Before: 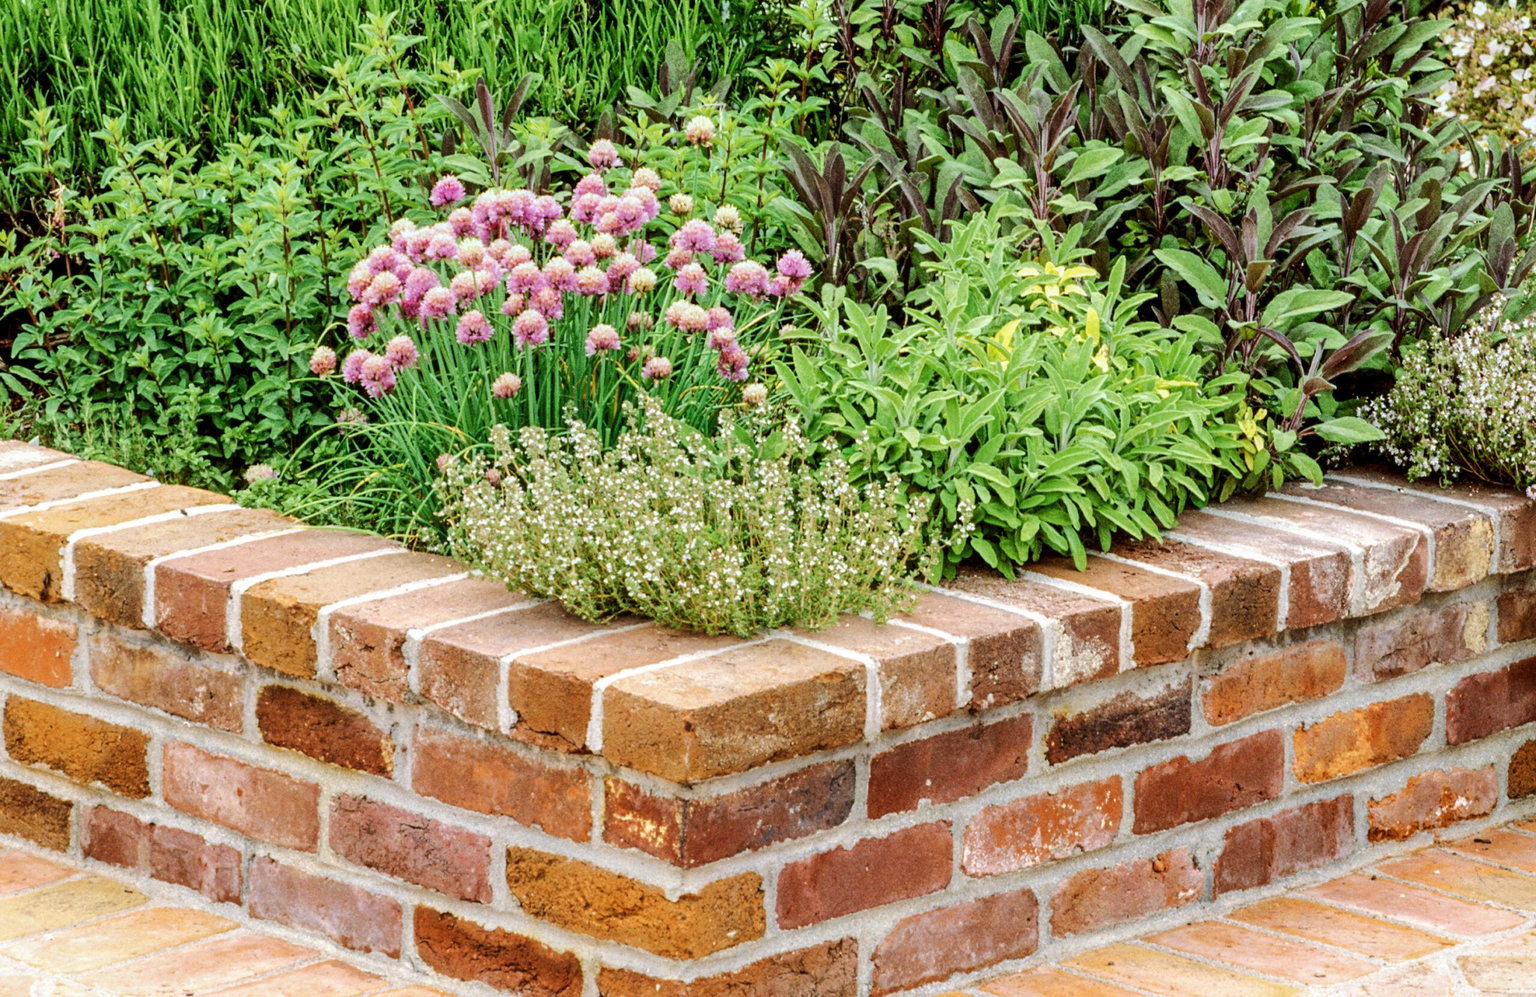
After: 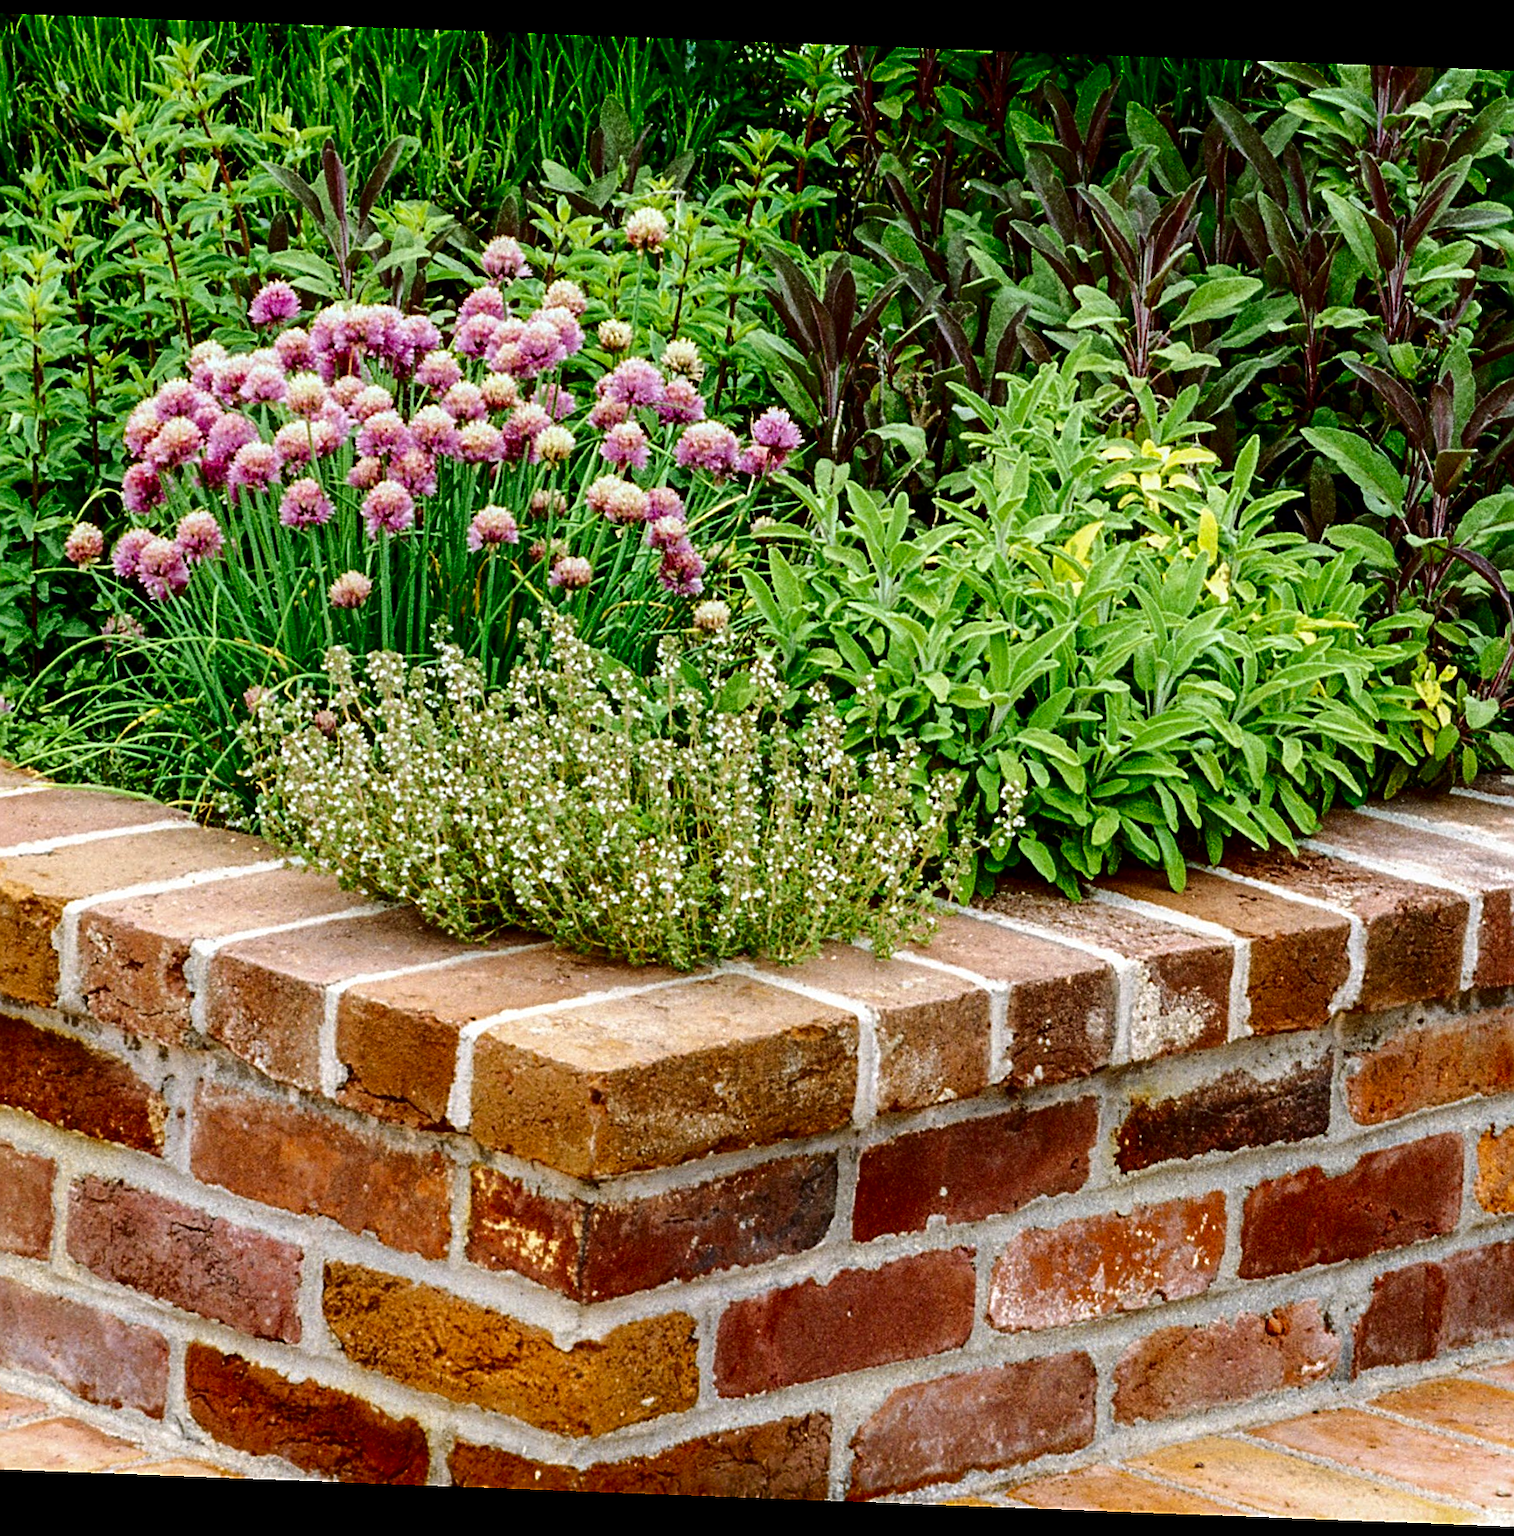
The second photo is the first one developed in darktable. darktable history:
rotate and perspective: rotation 2.17°, automatic cropping off
contrast brightness saturation: contrast 0.13, brightness -0.24, saturation 0.14
crop and rotate: left 18.442%, right 15.508%
shadows and highlights: shadows -70, highlights 35, soften with gaussian
sharpen: on, module defaults
